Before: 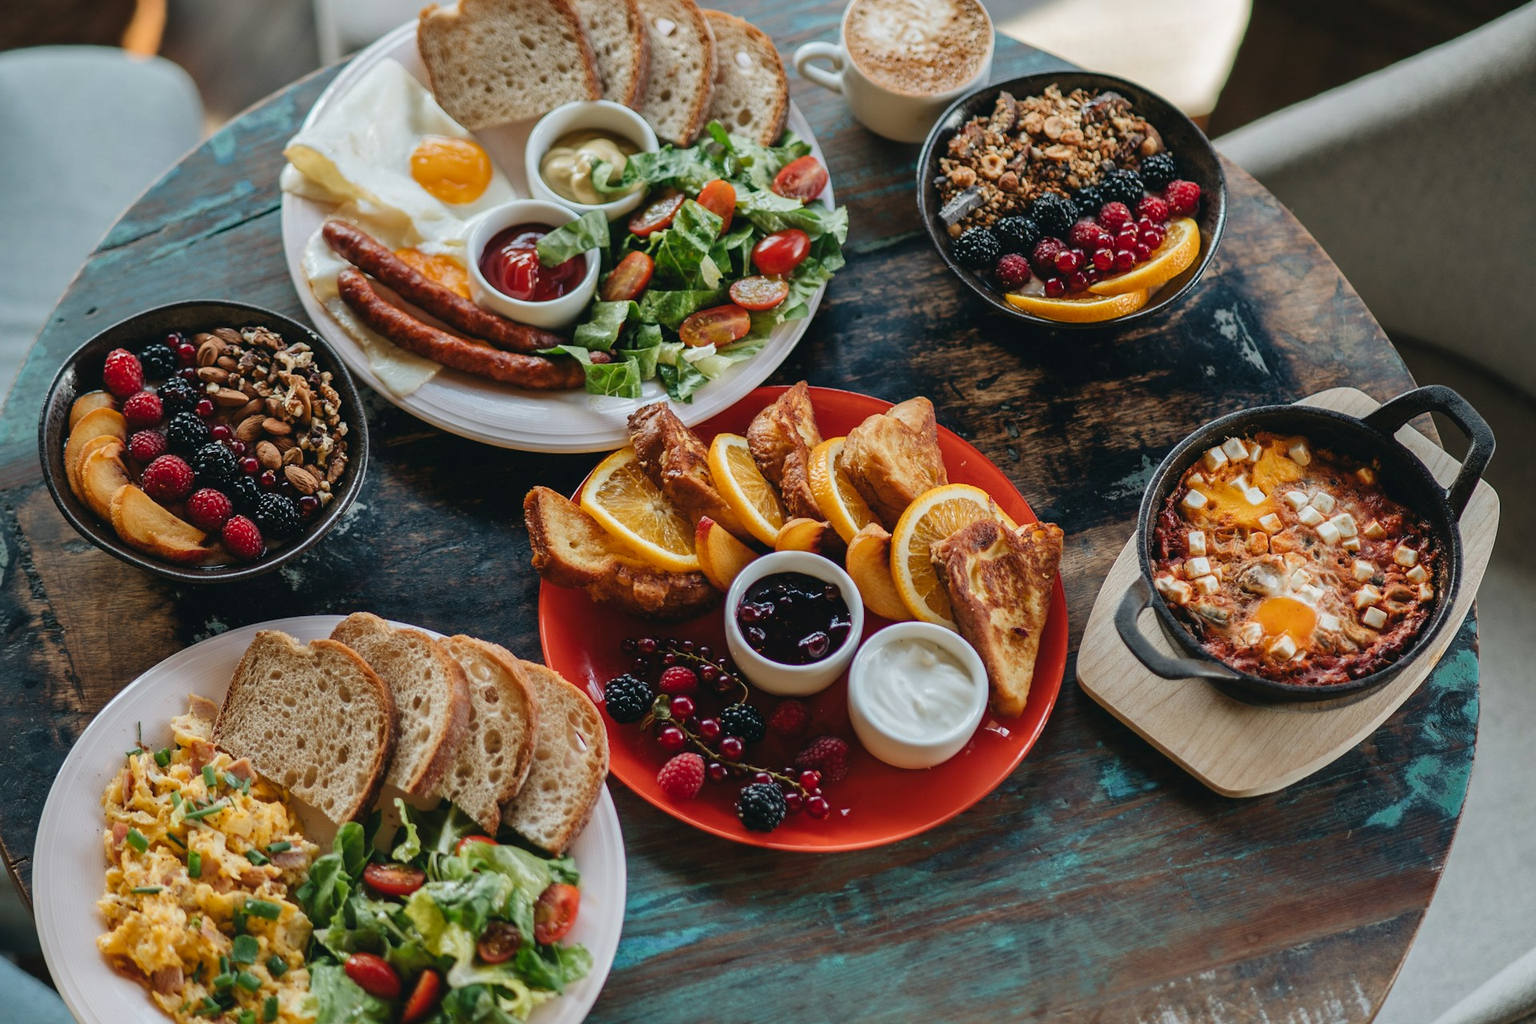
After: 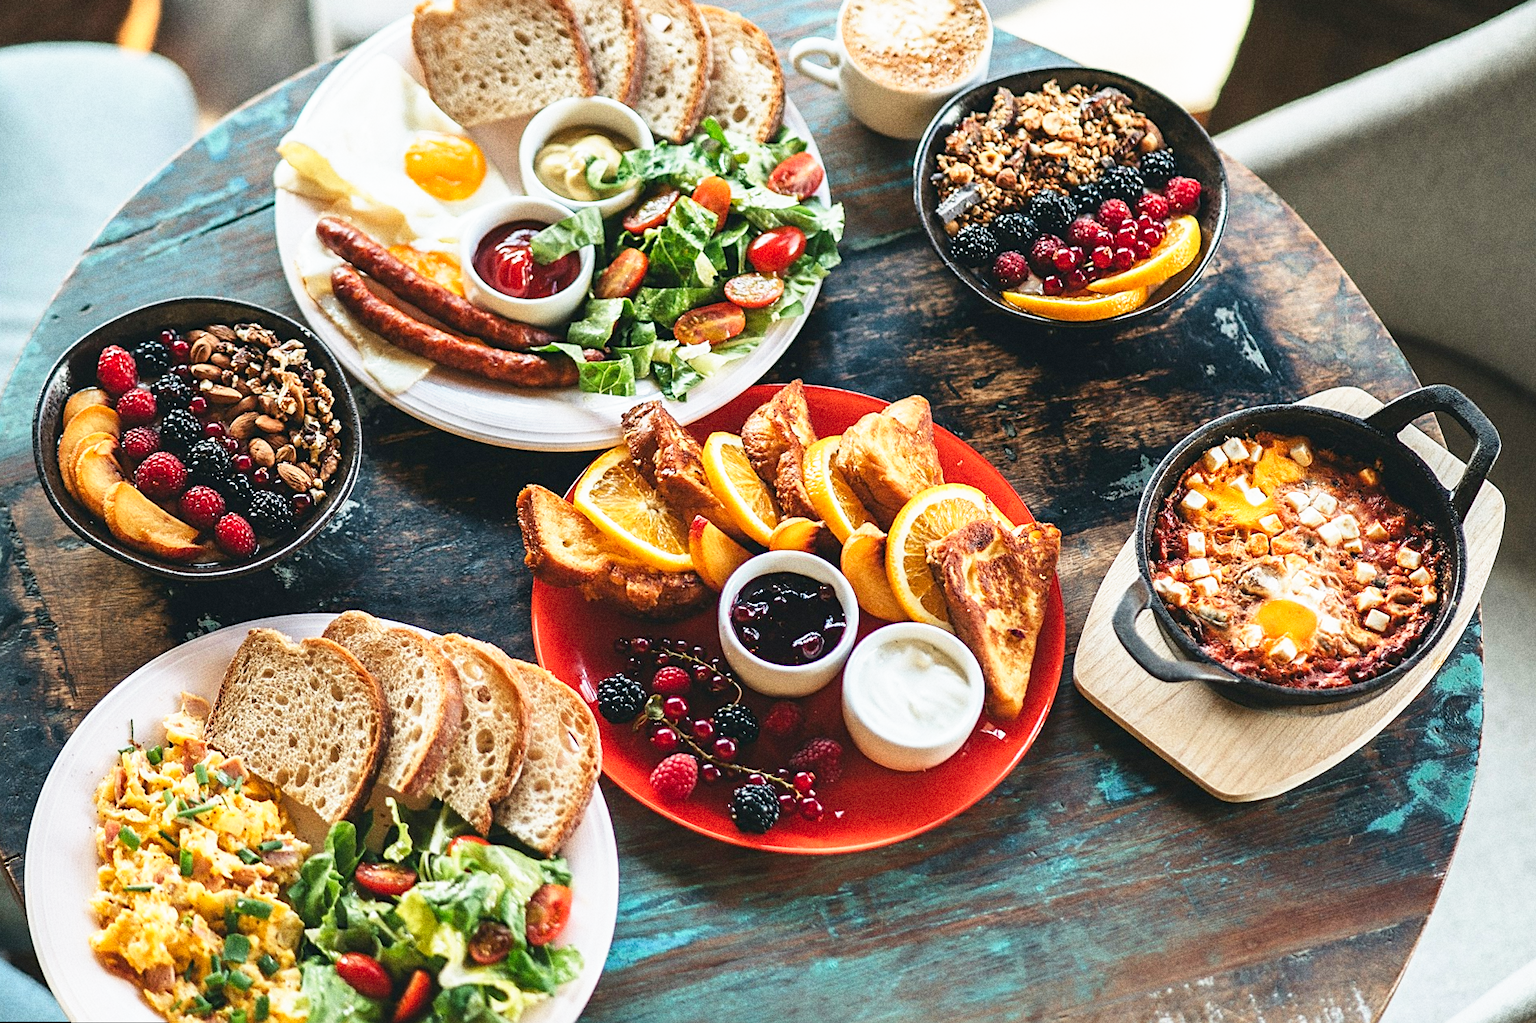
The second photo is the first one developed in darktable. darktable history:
rotate and perspective: rotation 0.192°, lens shift (horizontal) -0.015, crop left 0.005, crop right 0.996, crop top 0.006, crop bottom 0.99
base curve: curves: ch0 [(0, 0) (0.495, 0.917) (1, 1)], preserve colors none
sharpen: on, module defaults
grain: coarseness 11.82 ISO, strength 36.67%, mid-tones bias 74.17%
